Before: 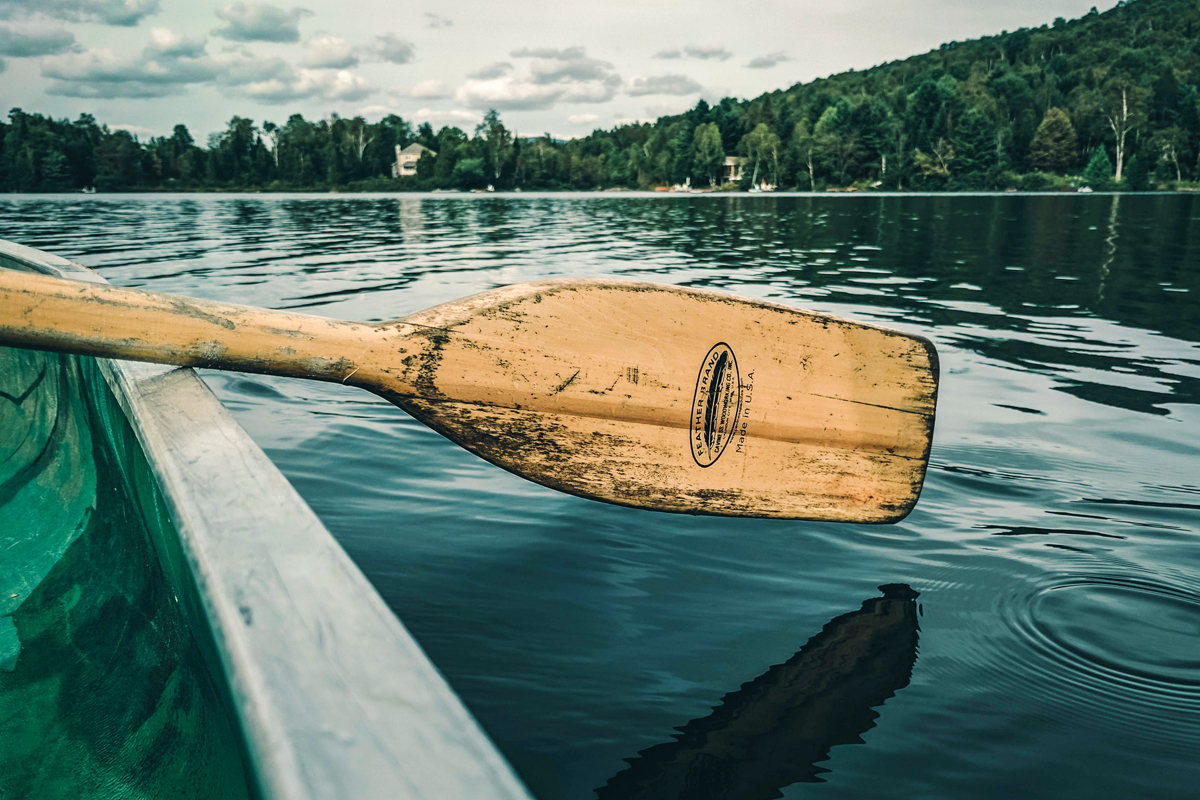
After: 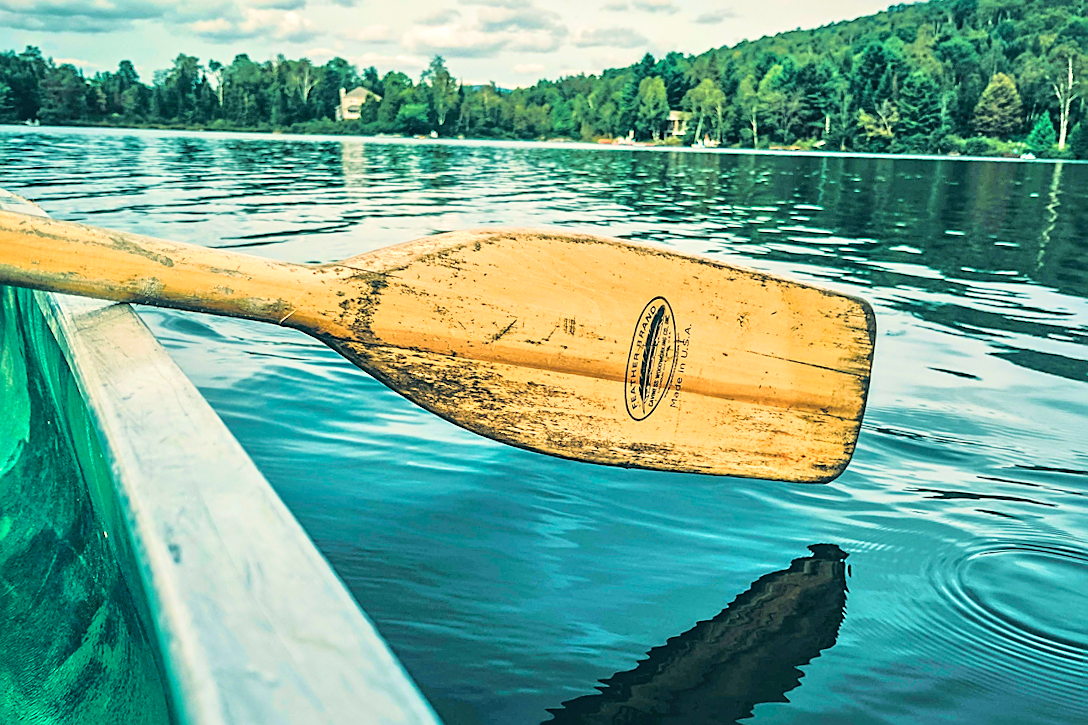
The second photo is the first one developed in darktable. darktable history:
sharpen: on, module defaults
color balance rgb: global vibrance 10%
shadows and highlights: on, module defaults
tone equalizer: -7 EV 0.15 EV, -6 EV 0.6 EV, -5 EV 1.15 EV, -4 EV 1.33 EV, -3 EV 1.15 EV, -2 EV 0.6 EV, -1 EV 0.15 EV, mask exposure compensation -0.5 EV
crop and rotate: angle -1.96°, left 3.097%, top 4.154%, right 1.586%, bottom 0.529%
base curve: curves: ch0 [(0, 0) (0.028, 0.03) (0.121, 0.232) (0.46, 0.748) (0.859, 0.968) (1, 1)]
velvia: on, module defaults
